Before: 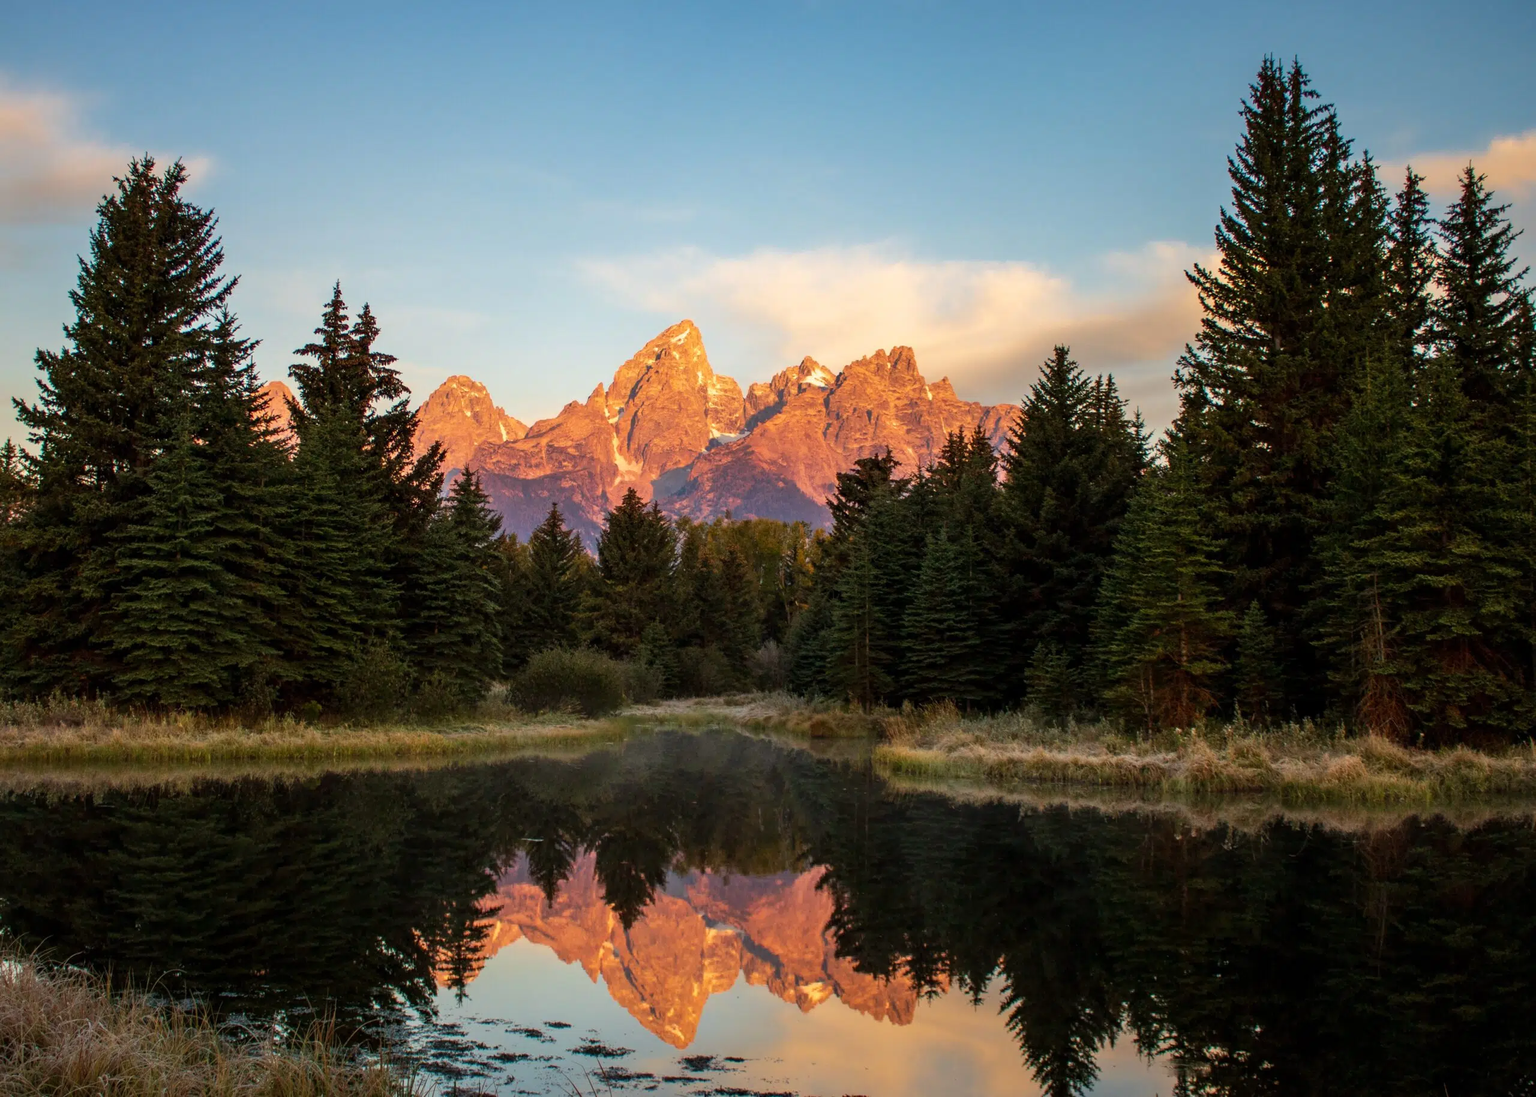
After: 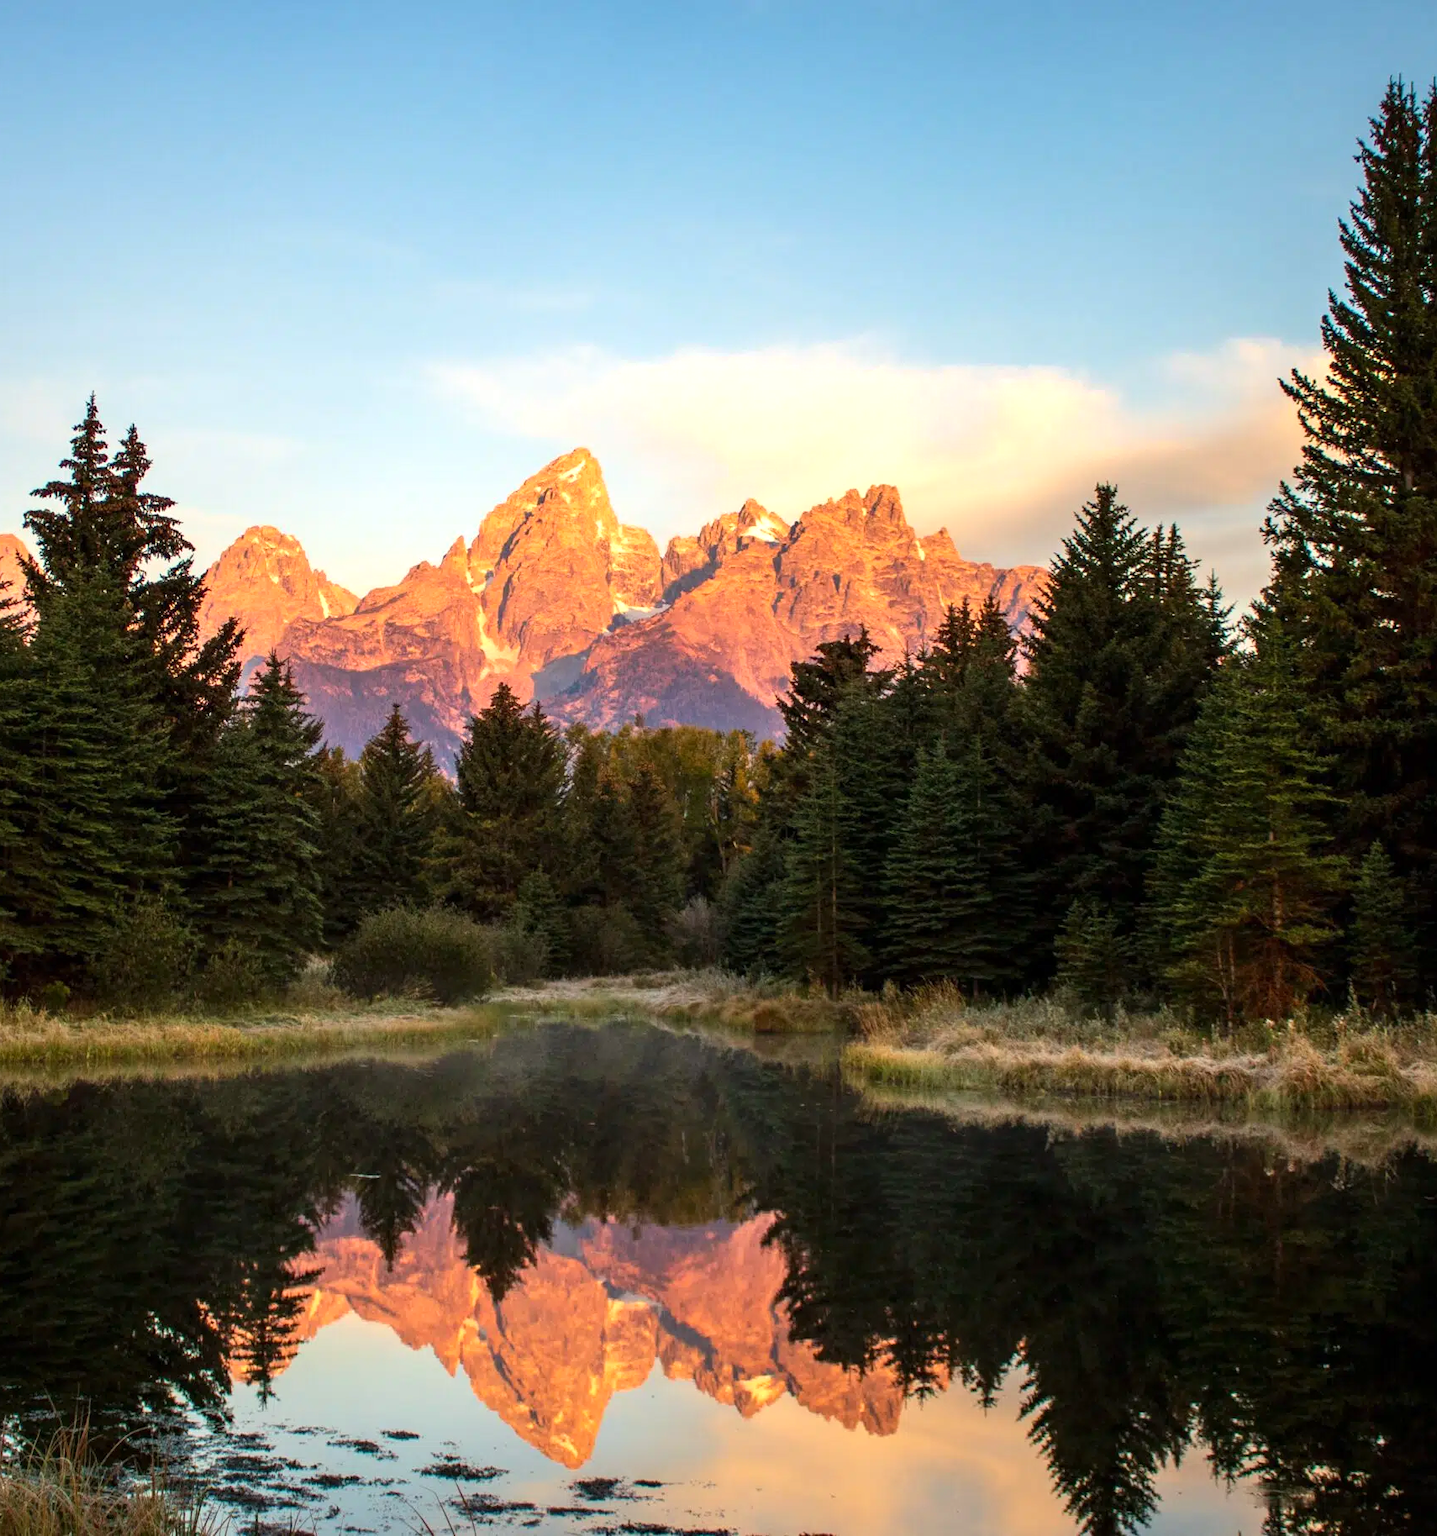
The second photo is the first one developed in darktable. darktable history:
crop and rotate: left 17.732%, right 15.423%
exposure: exposure 0.426 EV, compensate highlight preservation false
contrast brightness saturation: contrast 0.1, brightness 0.02, saturation 0.02
